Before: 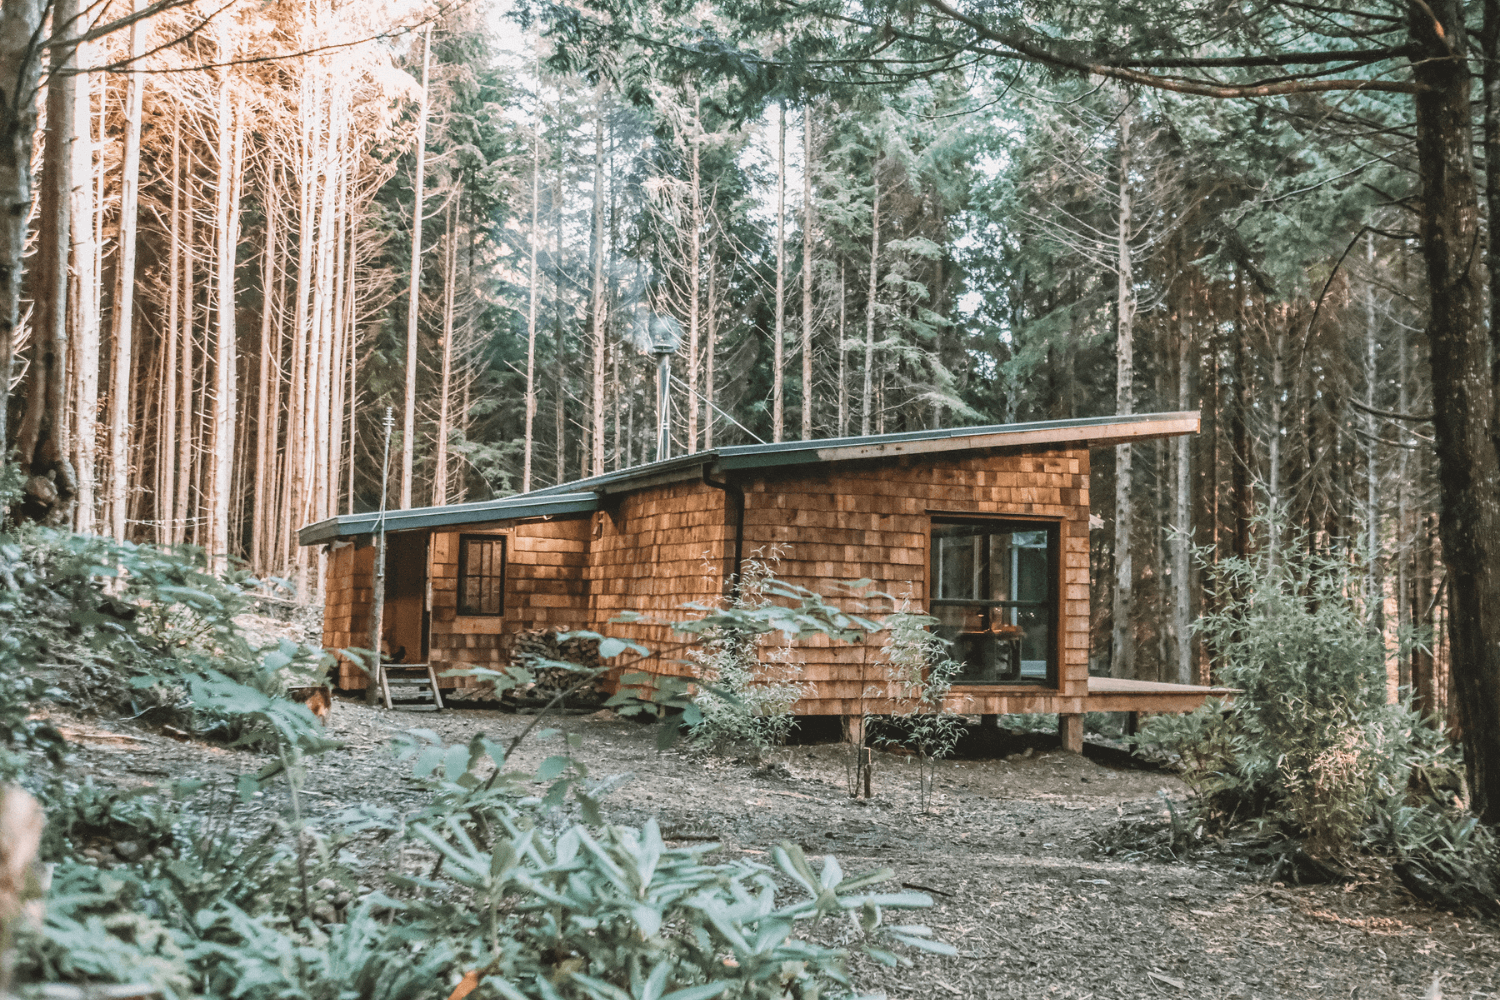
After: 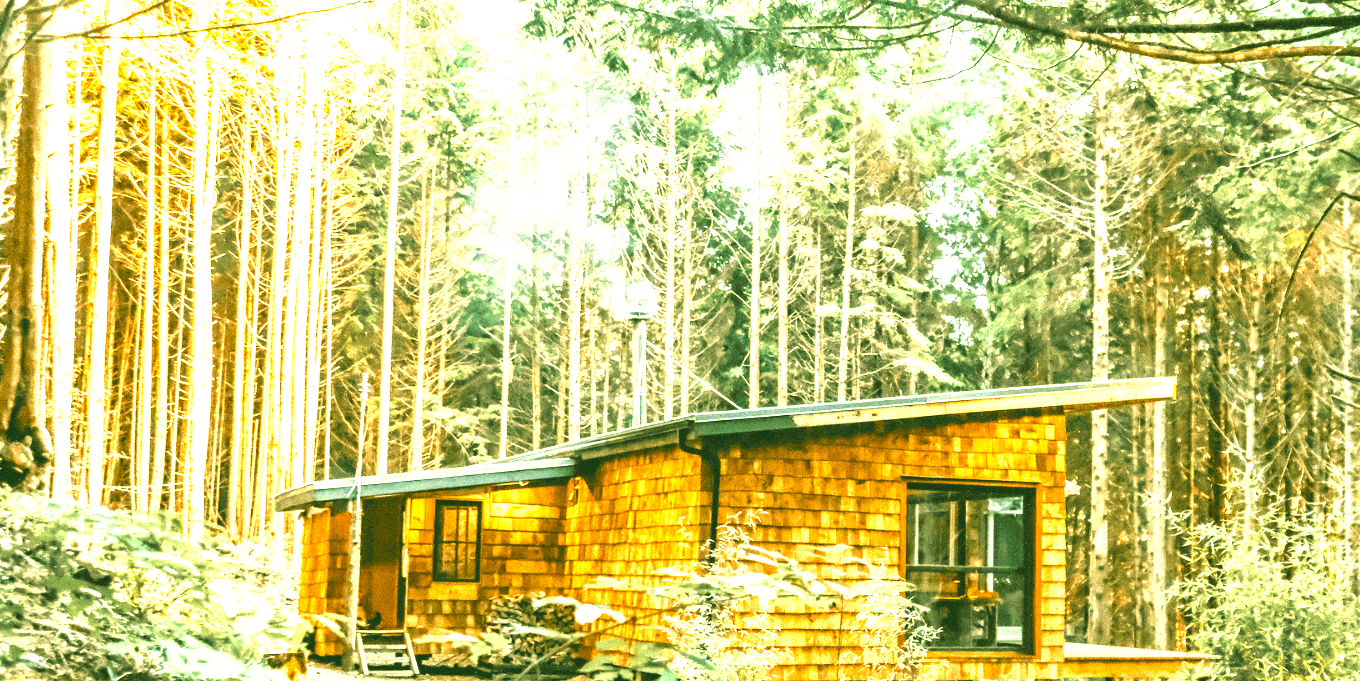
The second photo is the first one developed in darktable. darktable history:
exposure: black level correction 0.006, exposure 2.069 EV, compensate highlight preservation false
crop: left 1.612%, top 3.428%, right 7.659%, bottom 28.467%
tone equalizer: on, module defaults
color balance rgb: global offset › luminance 0.276%, perceptual saturation grading › global saturation 43.25%, global vibrance 20%
color correction: highlights a* 5.62, highlights b* 32.82, shadows a* -26.64, shadows b* 3.77
